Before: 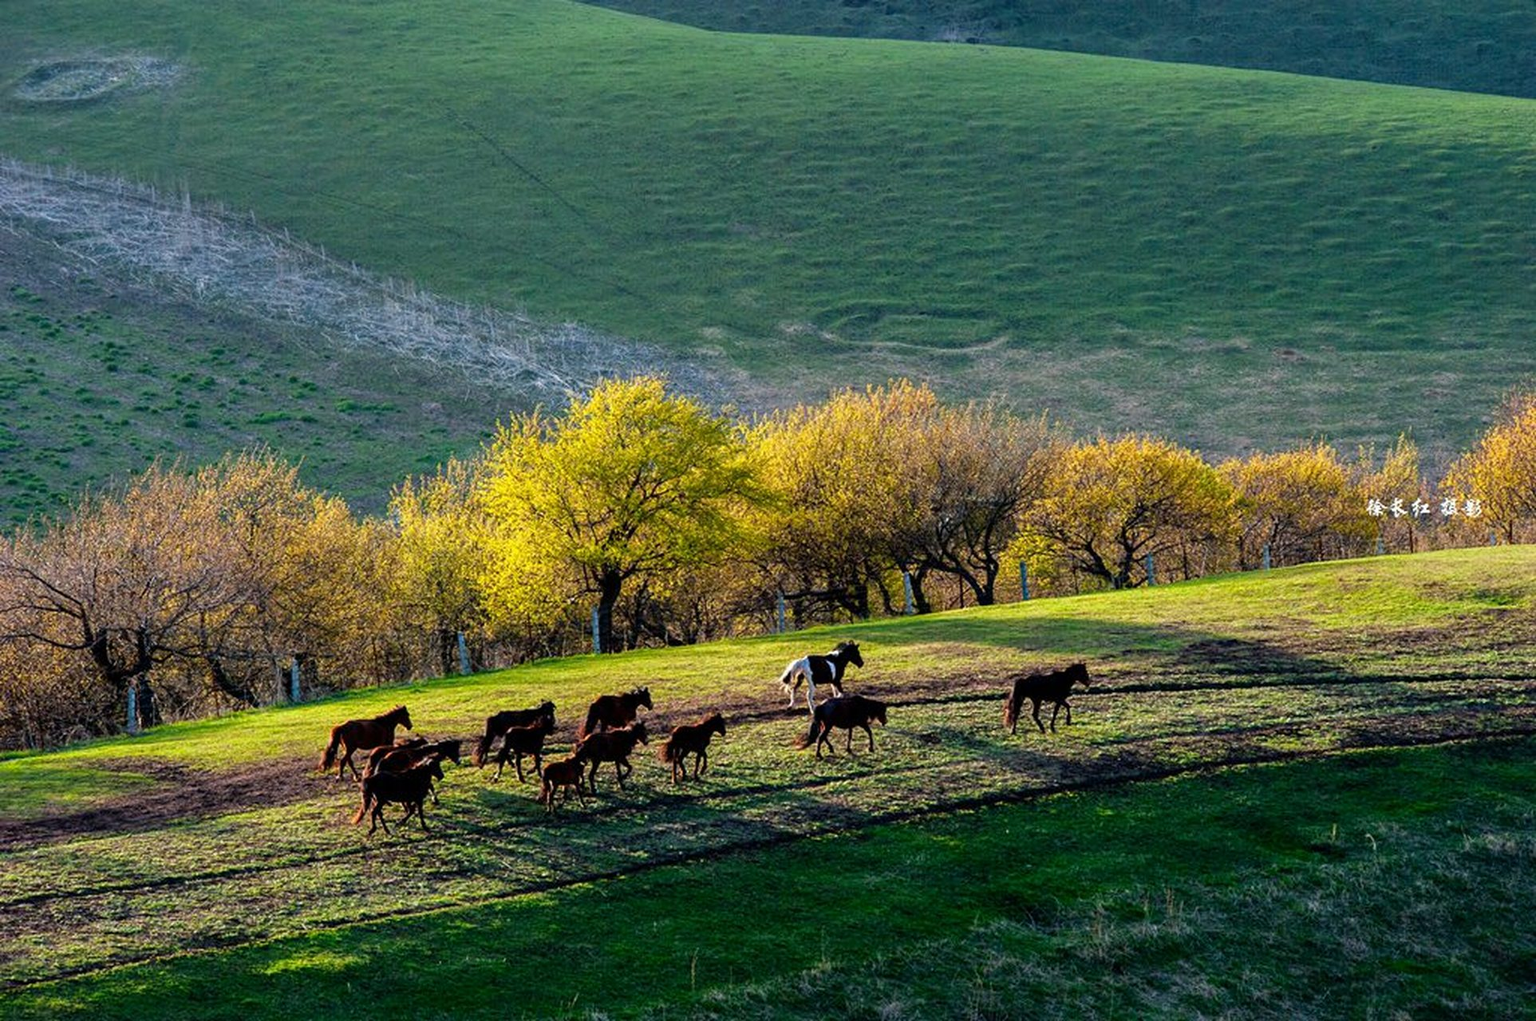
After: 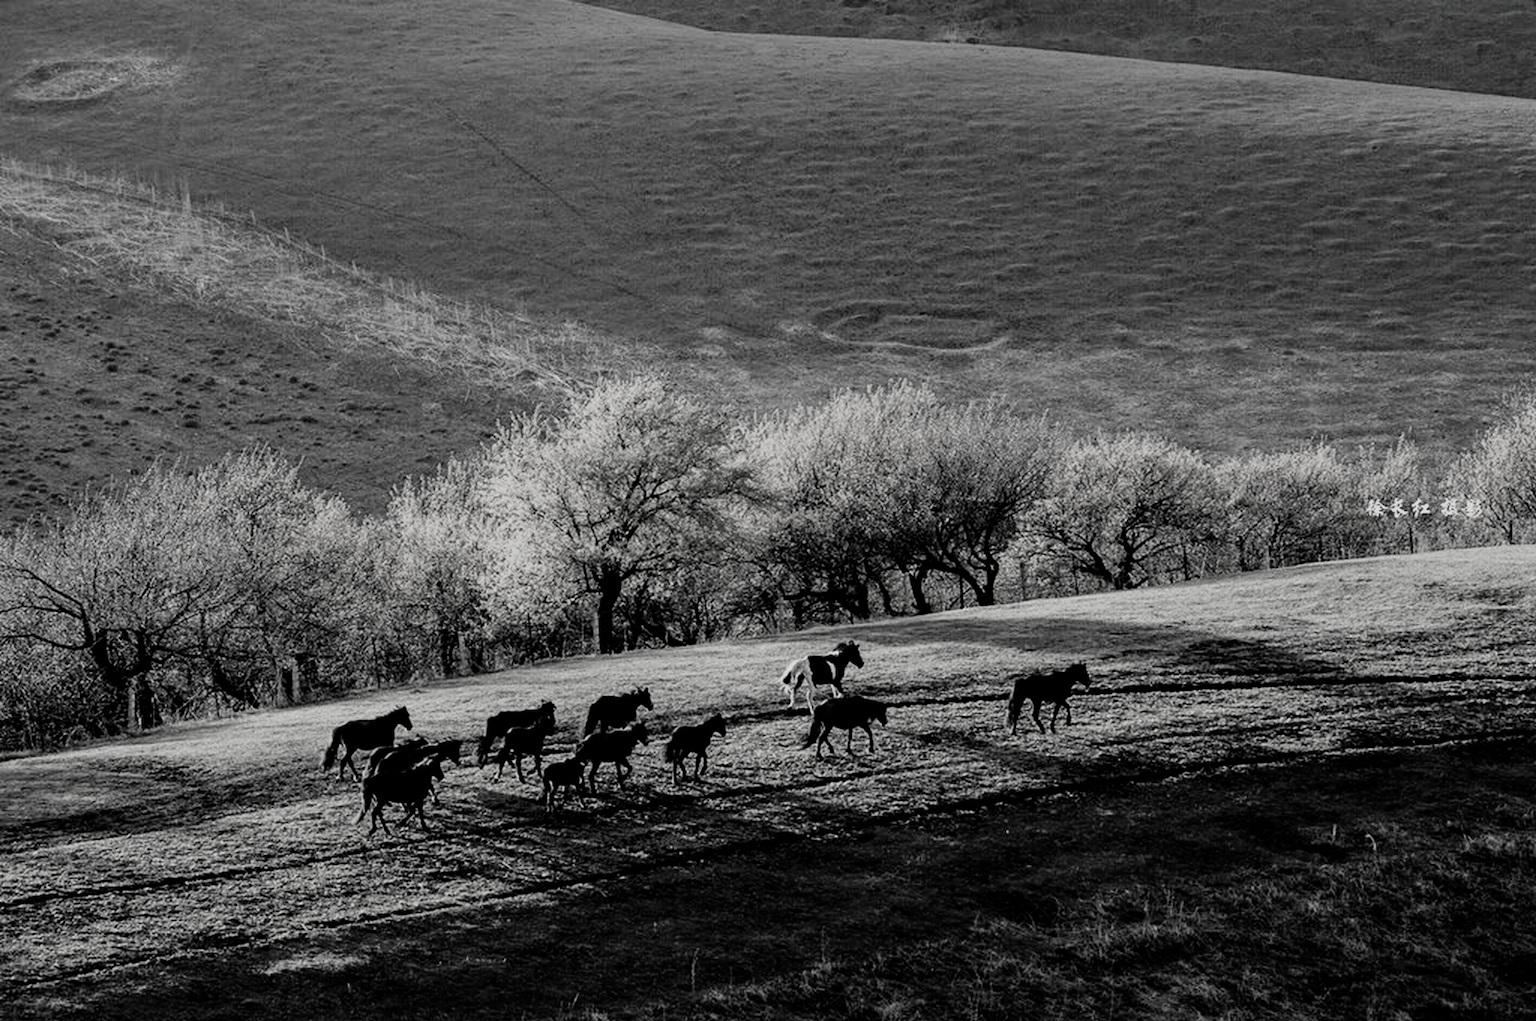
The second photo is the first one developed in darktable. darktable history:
filmic rgb: black relative exposure -5 EV, white relative exposure 3.56 EV, hardness 3.17, contrast 1.184, highlights saturation mix -49.11%, preserve chrominance RGB euclidean norm, color science v5 (2021), contrast in shadows safe, contrast in highlights safe
